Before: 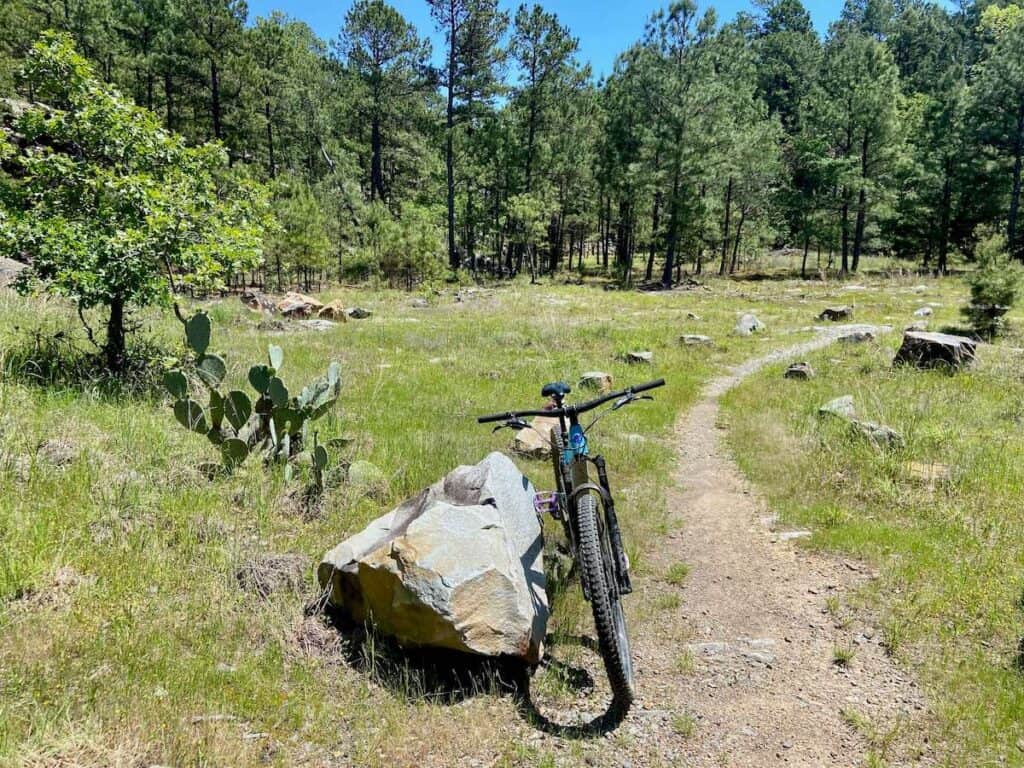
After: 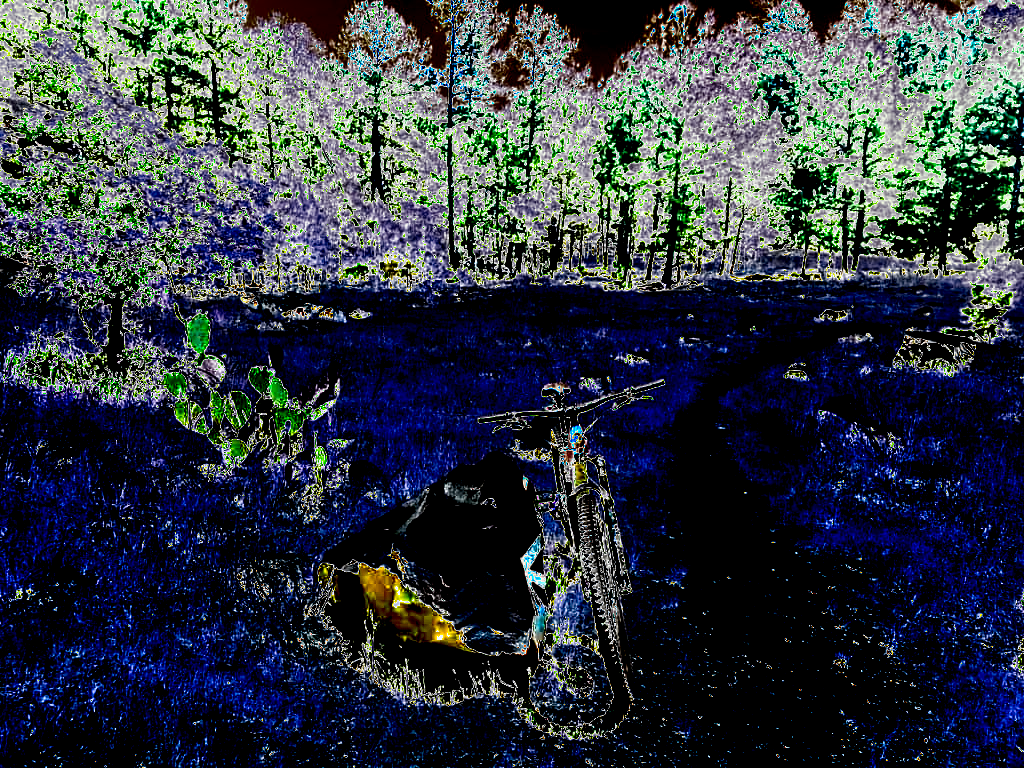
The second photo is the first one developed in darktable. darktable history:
color correction: saturation 0.99
shadows and highlights: soften with gaussian
exposure: black level correction 0, exposure 4 EV, compensate exposure bias true, compensate highlight preservation false
